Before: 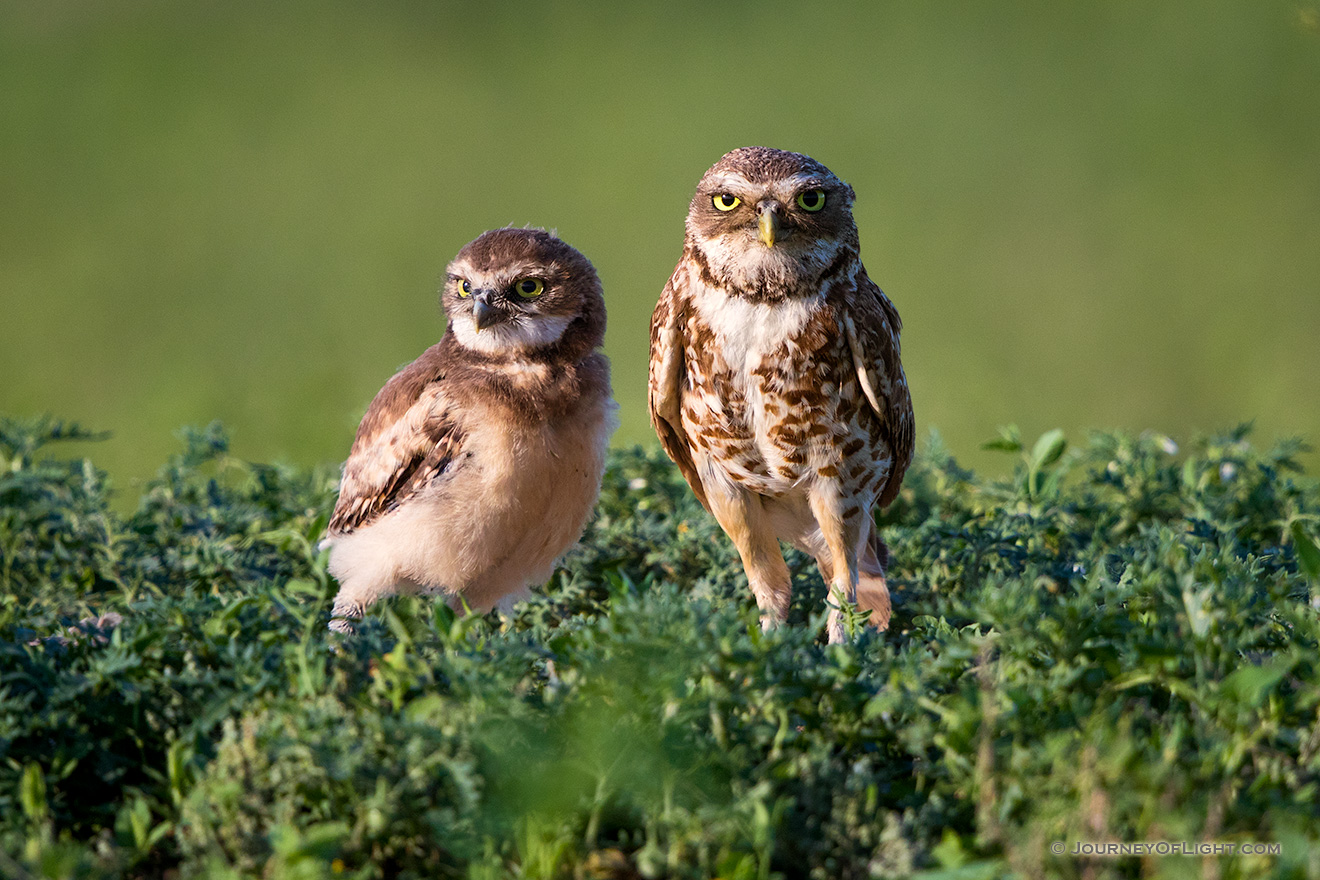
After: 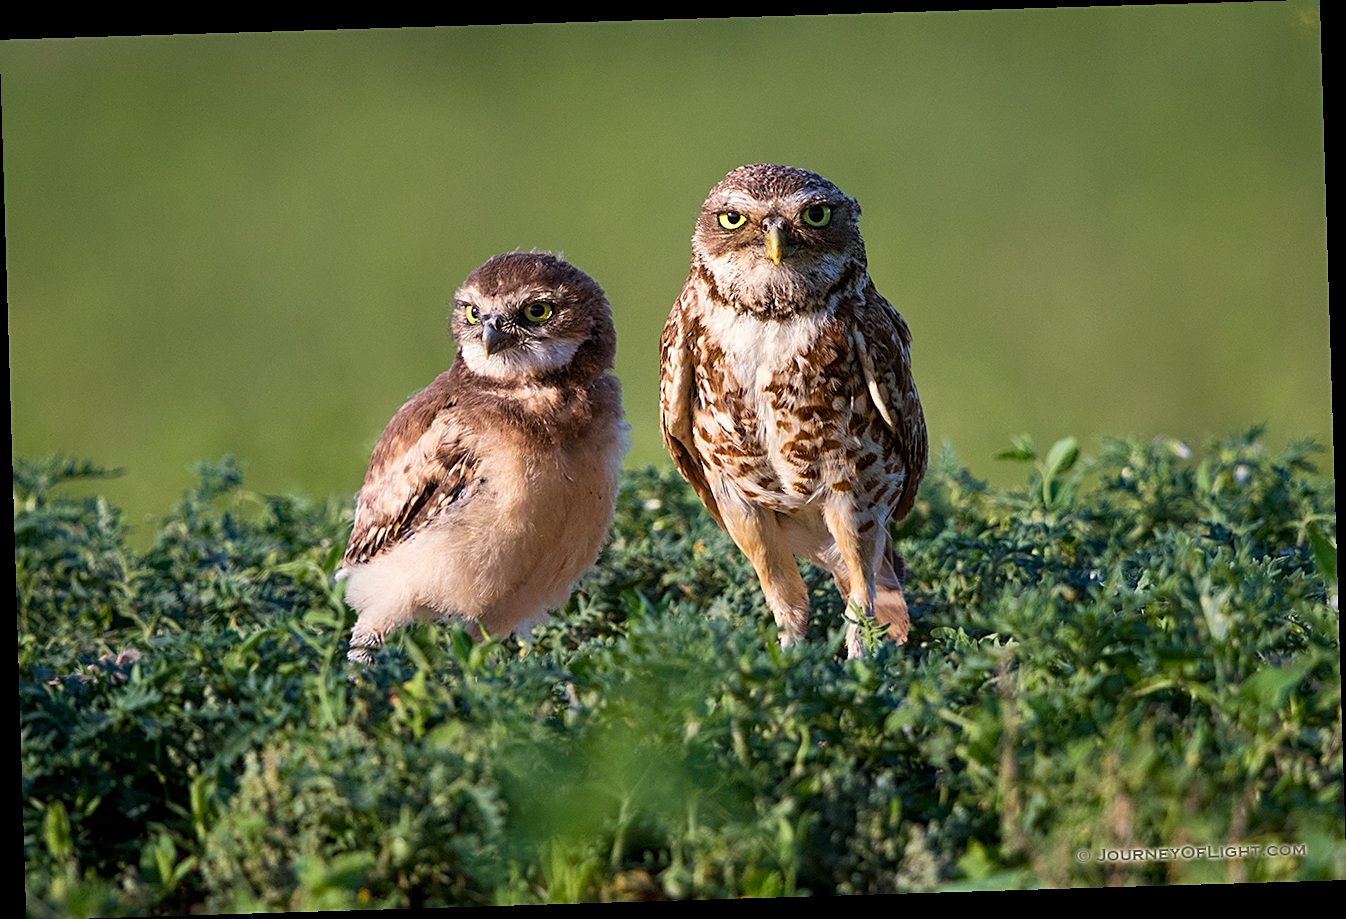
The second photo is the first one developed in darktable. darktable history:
sharpen: on, module defaults
rotate and perspective: rotation -1.75°, automatic cropping off
